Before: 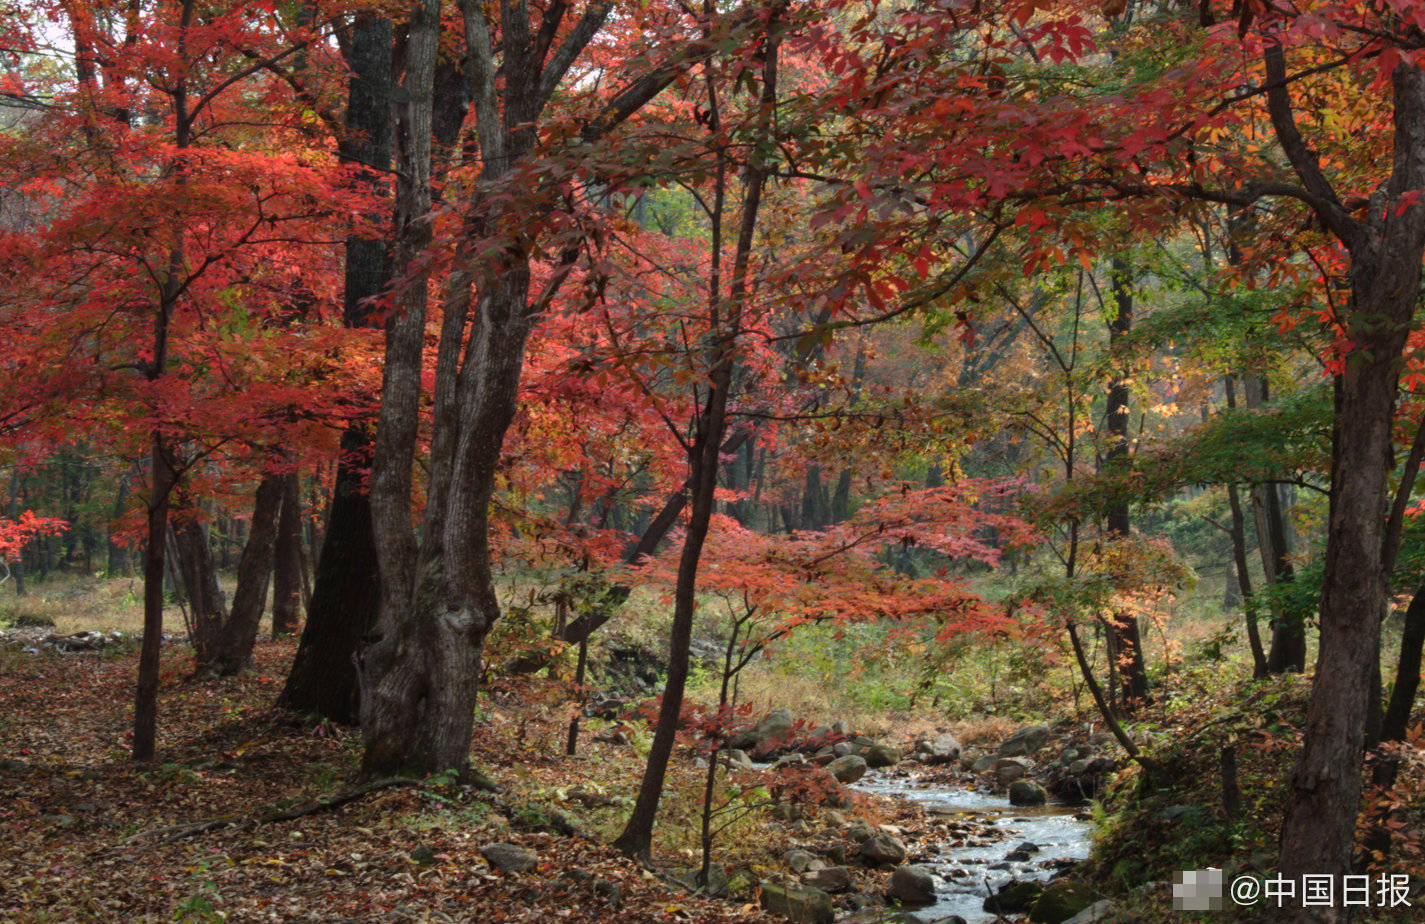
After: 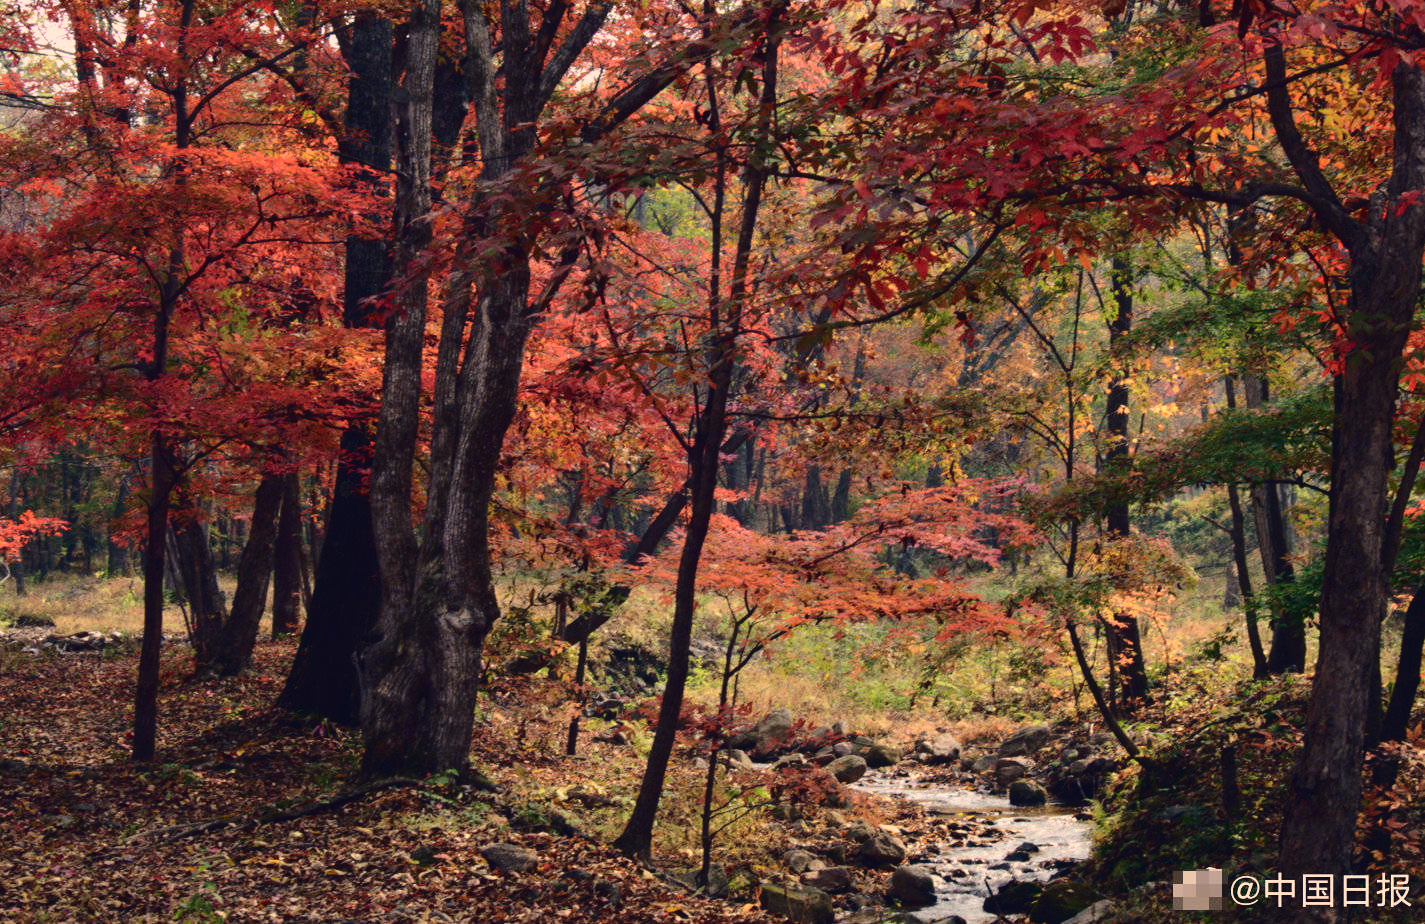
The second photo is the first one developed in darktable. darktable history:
color correction: highlights a* 19.59, highlights b* 27.49, shadows a* 3.46, shadows b* -17.28, saturation 0.73
tone curve: curves: ch0 [(0, 0.023) (0.132, 0.075) (0.256, 0.2) (0.454, 0.495) (0.708, 0.78) (0.844, 0.896) (1, 0.98)]; ch1 [(0, 0) (0.37, 0.308) (0.478, 0.46) (0.499, 0.5) (0.513, 0.508) (0.526, 0.533) (0.59, 0.612) (0.764, 0.804) (1, 1)]; ch2 [(0, 0) (0.312, 0.313) (0.461, 0.454) (0.48, 0.477) (0.503, 0.5) (0.526, 0.54) (0.564, 0.595) (0.631, 0.676) (0.713, 0.767) (0.985, 0.966)], color space Lab, independent channels
